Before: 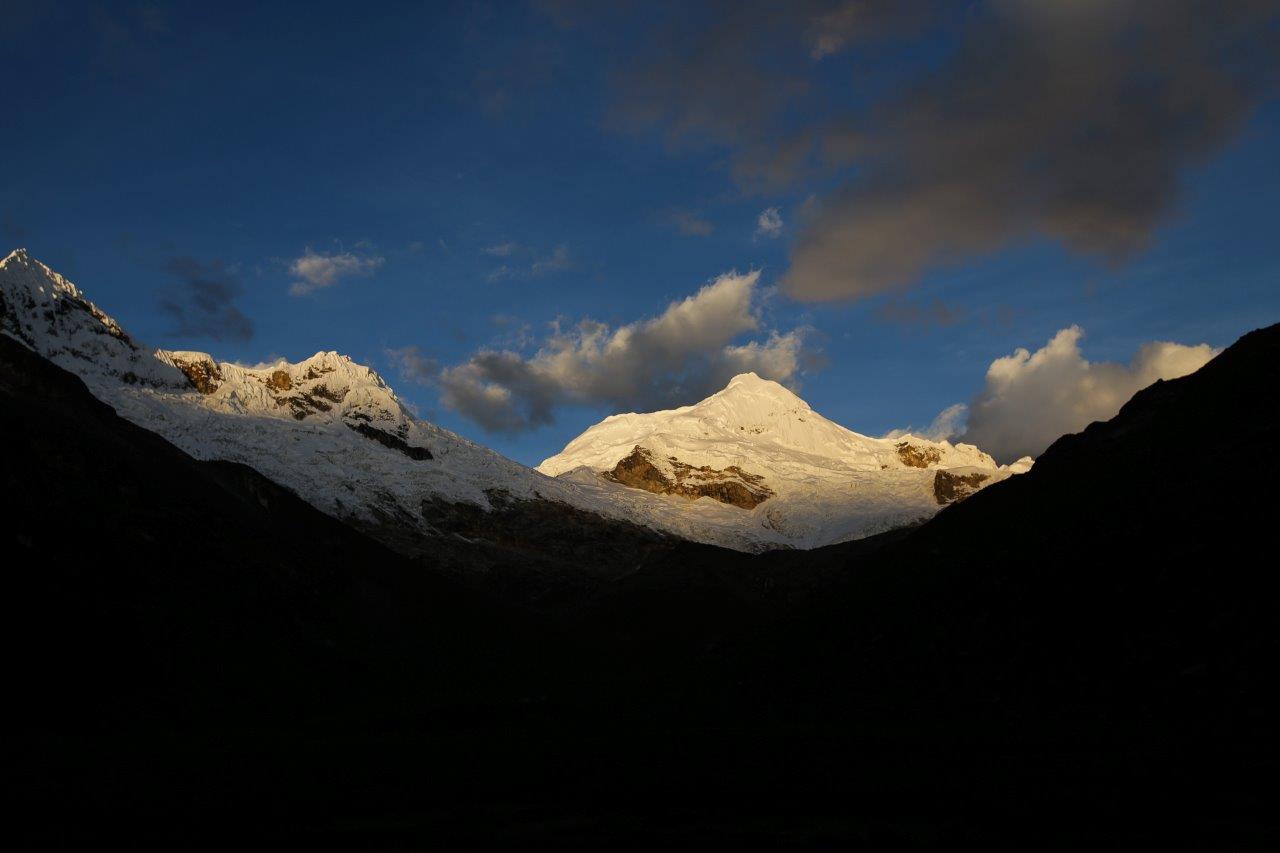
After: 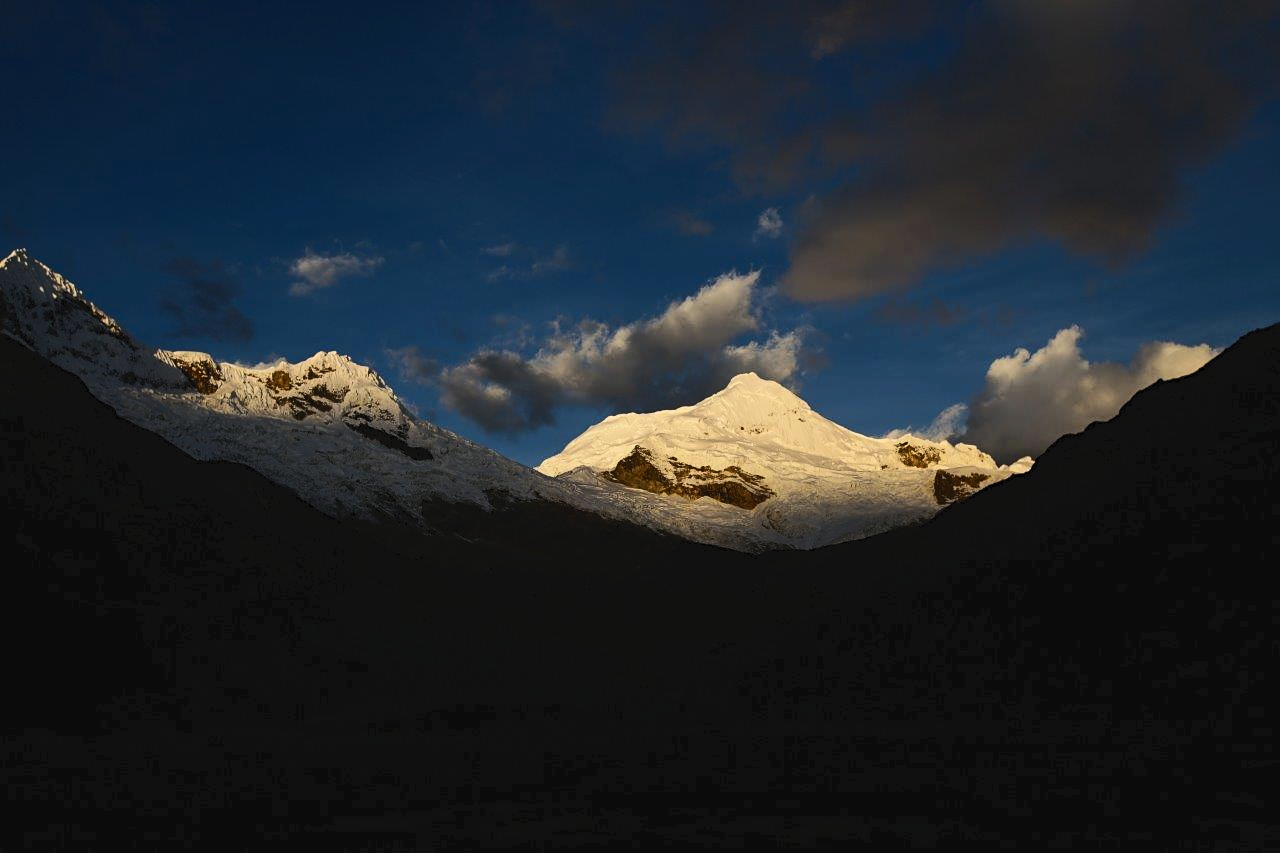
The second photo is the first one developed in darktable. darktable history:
tone curve: curves: ch0 [(0, 0) (0.003, 0.046) (0.011, 0.052) (0.025, 0.059) (0.044, 0.069) (0.069, 0.084) (0.1, 0.107) (0.136, 0.133) (0.177, 0.171) (0.224, 0.216) (0.277, 0.293) (0.335, 0.371) (0.399, 0.481) (0.468, 0.577) (0.543, 0.662) (0.623, 0.749) (0.709, 0.831) (0.801, 0.891) (0.898, 0.942) (1, 1)], color space Lab, independent channels, preserve colors none
exposure: black level correction 0, exposure -0.704 EV, compensate highlight preservation false
color balance rgb: linear chroma grading › global chroma 14.787%, perceptual saturation grading › global saturation 0.862%, perceptual brilliance grading › highlights 15.42%, perceptual brilliance grading › shadows -13.961%
sharpen: amount 0.2
